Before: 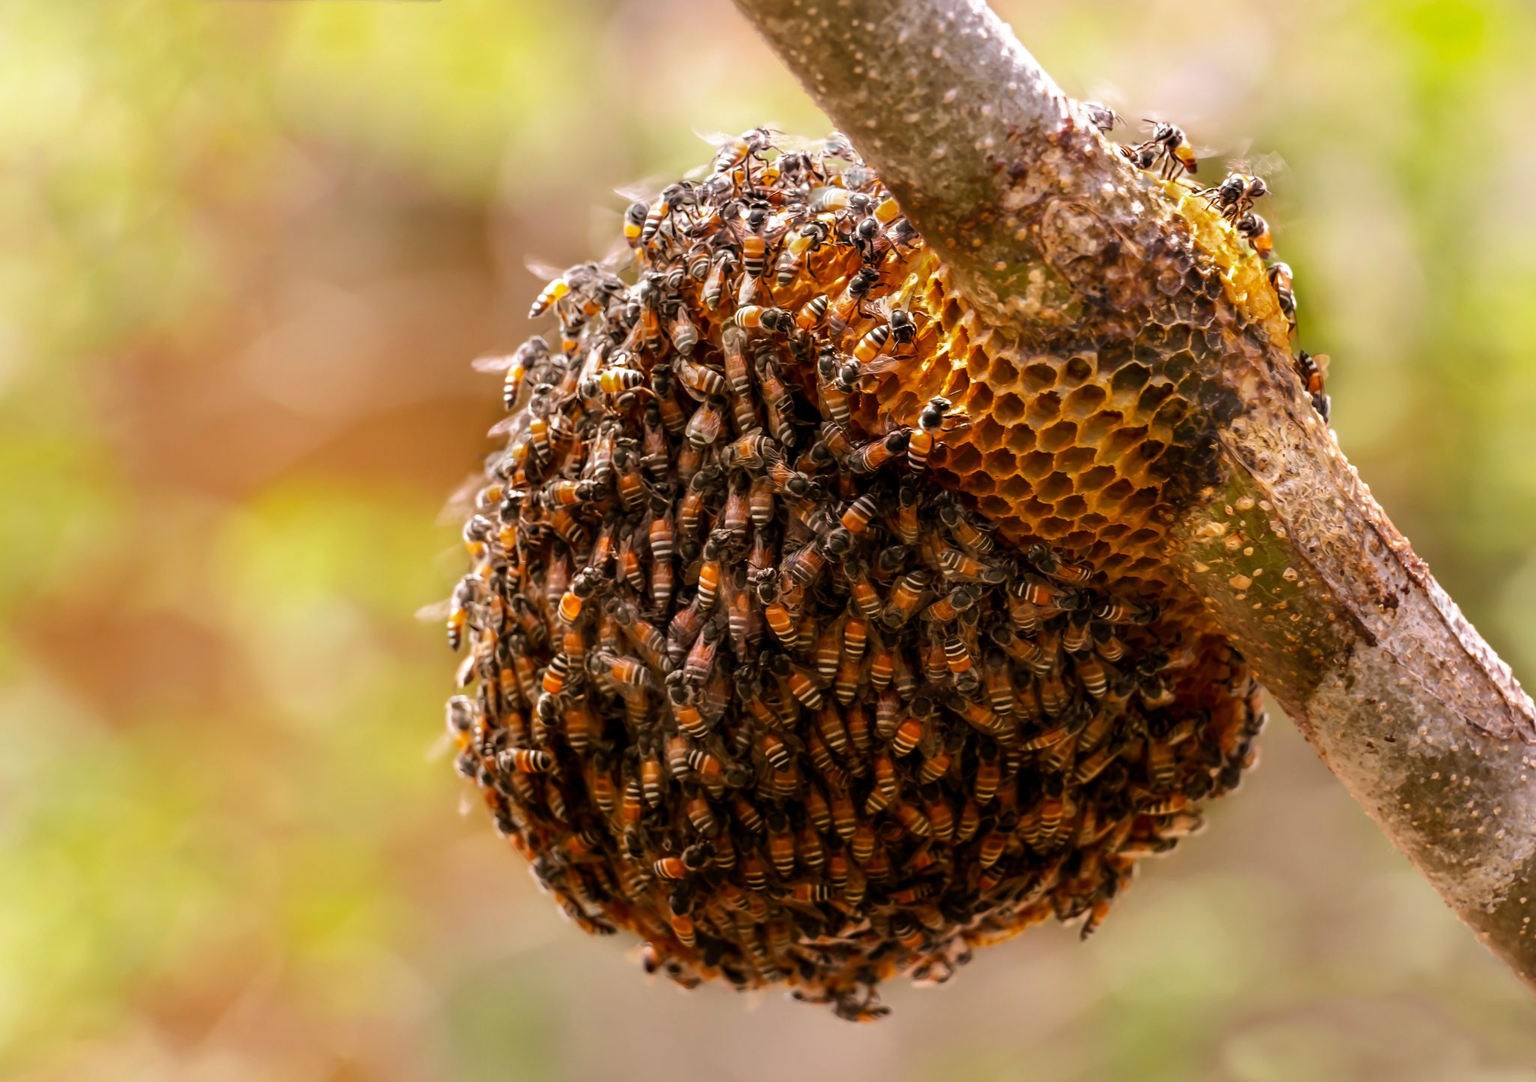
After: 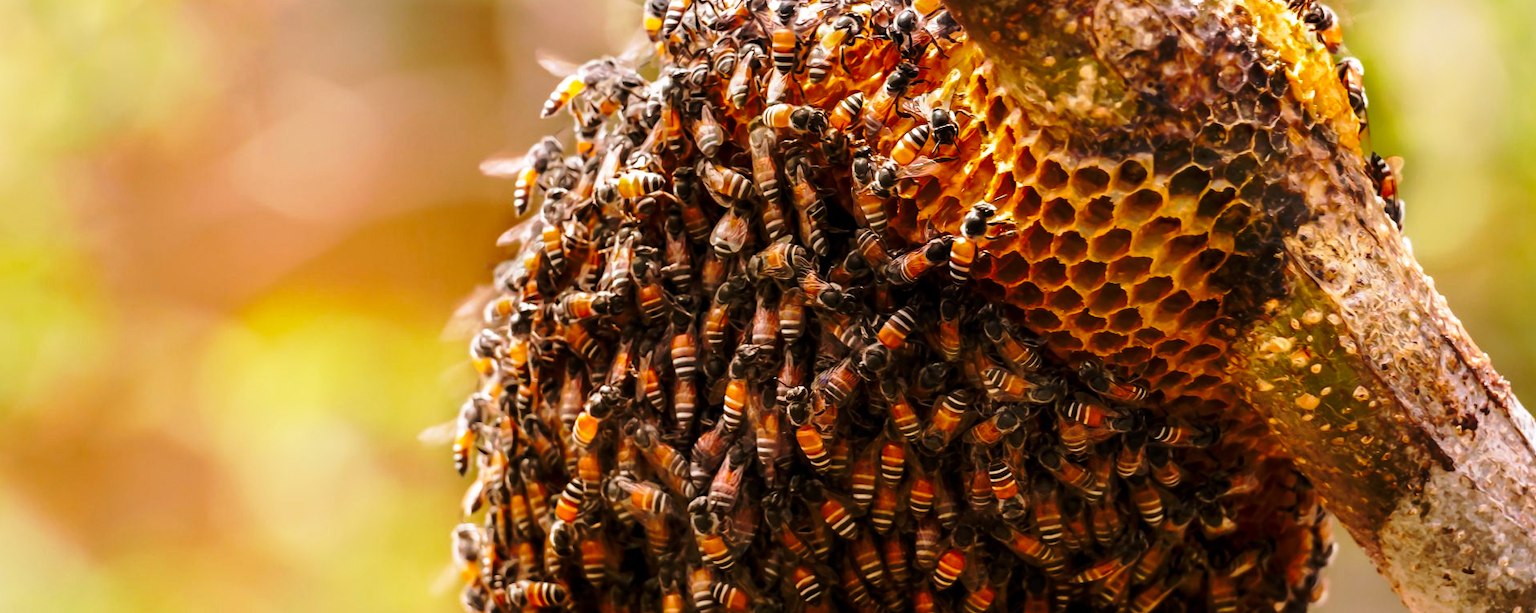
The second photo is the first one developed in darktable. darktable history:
crop: left 1.748%, top 19.362%, right 5.368%, bottom 27.919%
tone curve: curves: ch0 [(0, 0) (0.234, 0.191) (0.48, 0.534) (0.608, 0.667) (0.725, 0.809) (0.864, 0.922) (1, 1)]; ch1 [(0, 0) (0.453, 0.43) (0.5, 0.5) (0.615, 0.649) (1, 1)]; ch2 [(0, 0) (0.5, 0.5) (0.586, 0.617) (1, 1)], preserve colors none
